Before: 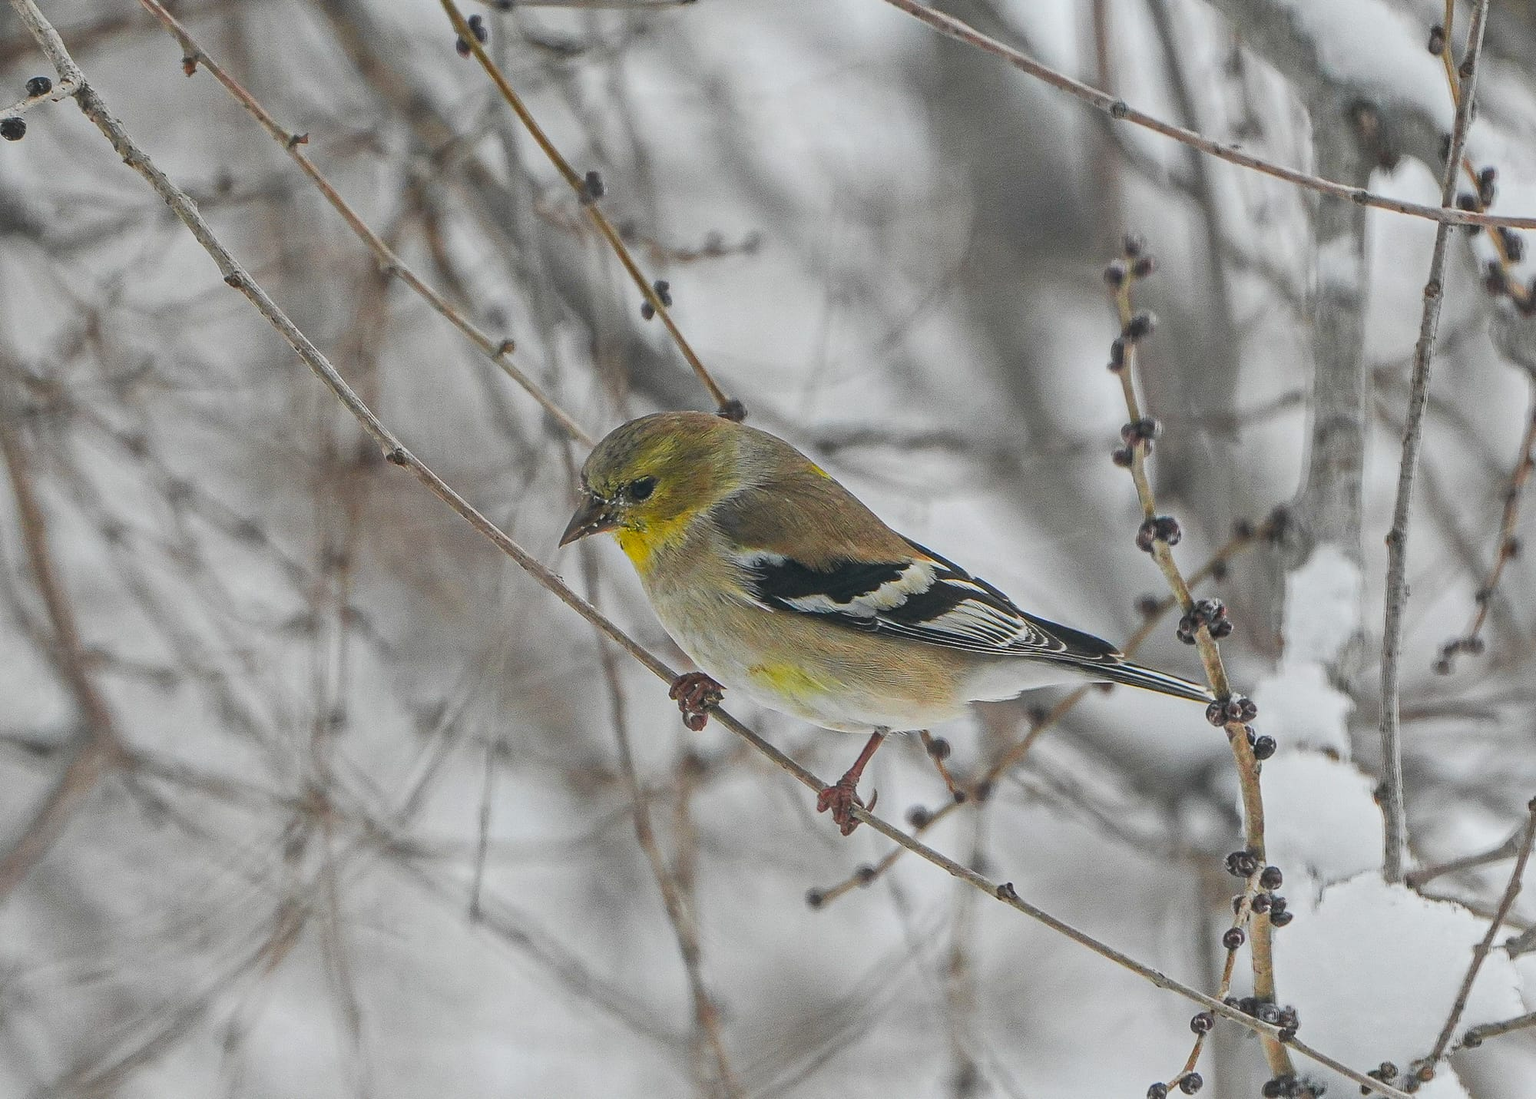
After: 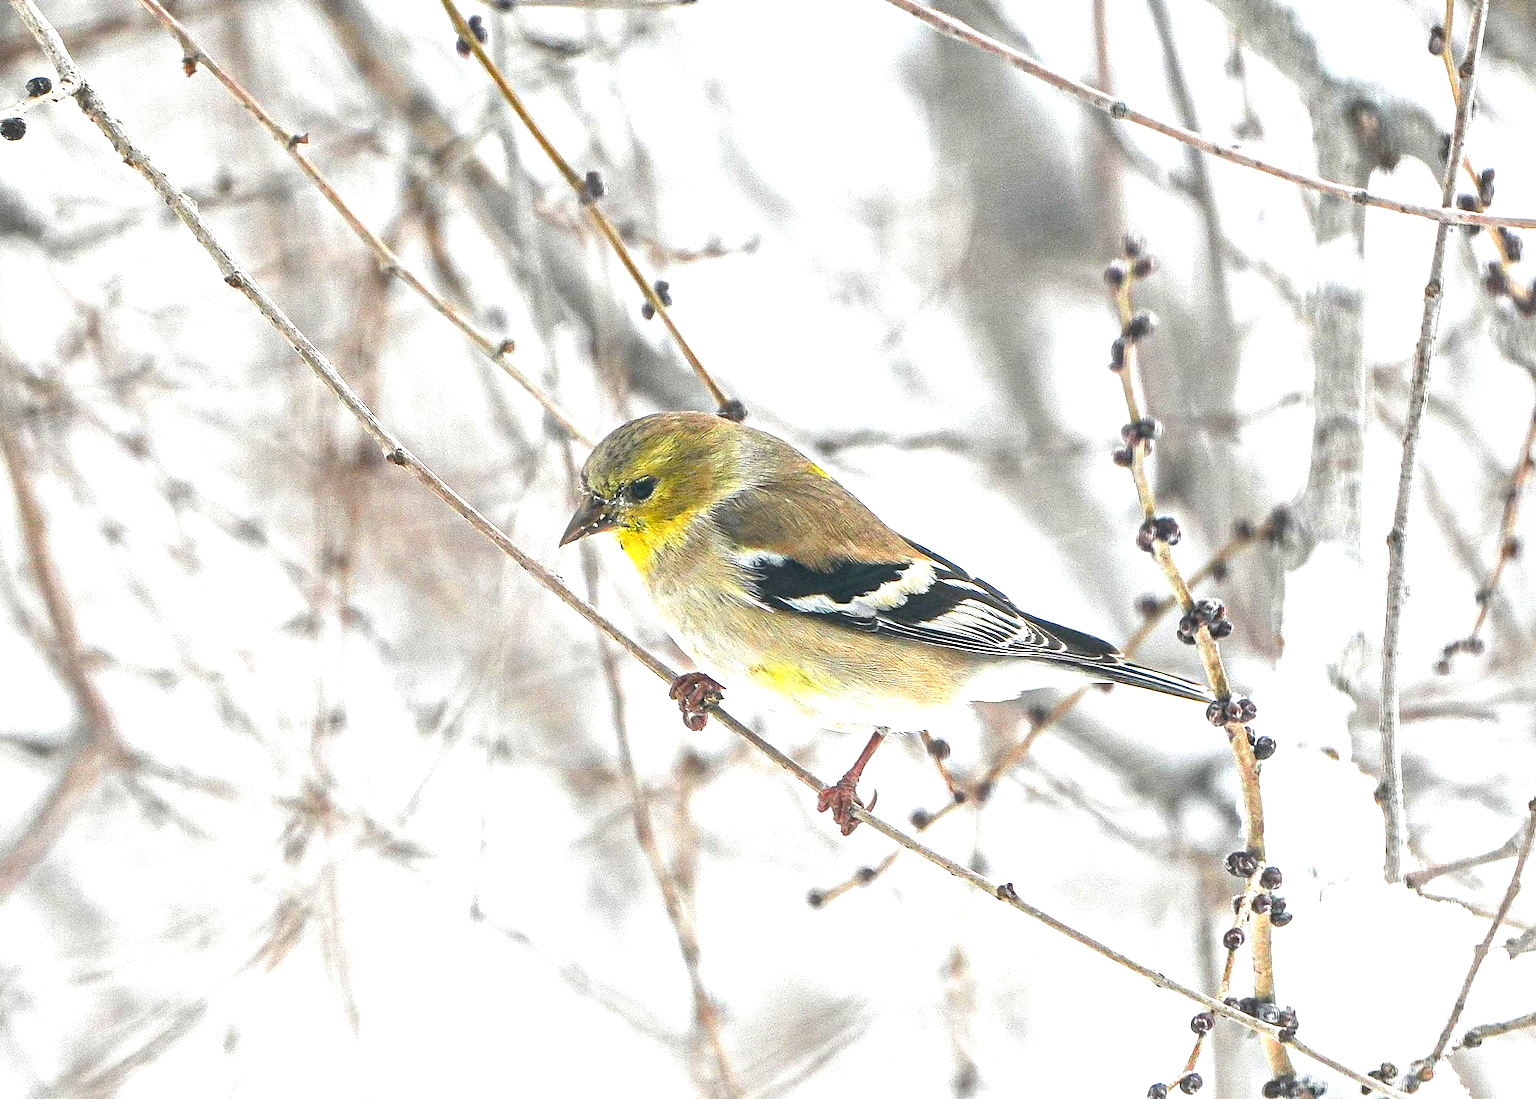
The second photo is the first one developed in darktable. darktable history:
color balance rgb: shadows lift › luminance -20%, power › hue 72.24°, highlights gain › luminance 15%, global offset › hue 171.6°, perceptual saturation grading › global saturation 14.09%, perceptual saturation grading › highlights -25%, perceptual saturation grading › shadows 25%, global vibrance 25%, contrast 10%
exposure: black level correction 0, exposure 1.2 EV, compensate exposure bias true, compensate highlight preservation false
